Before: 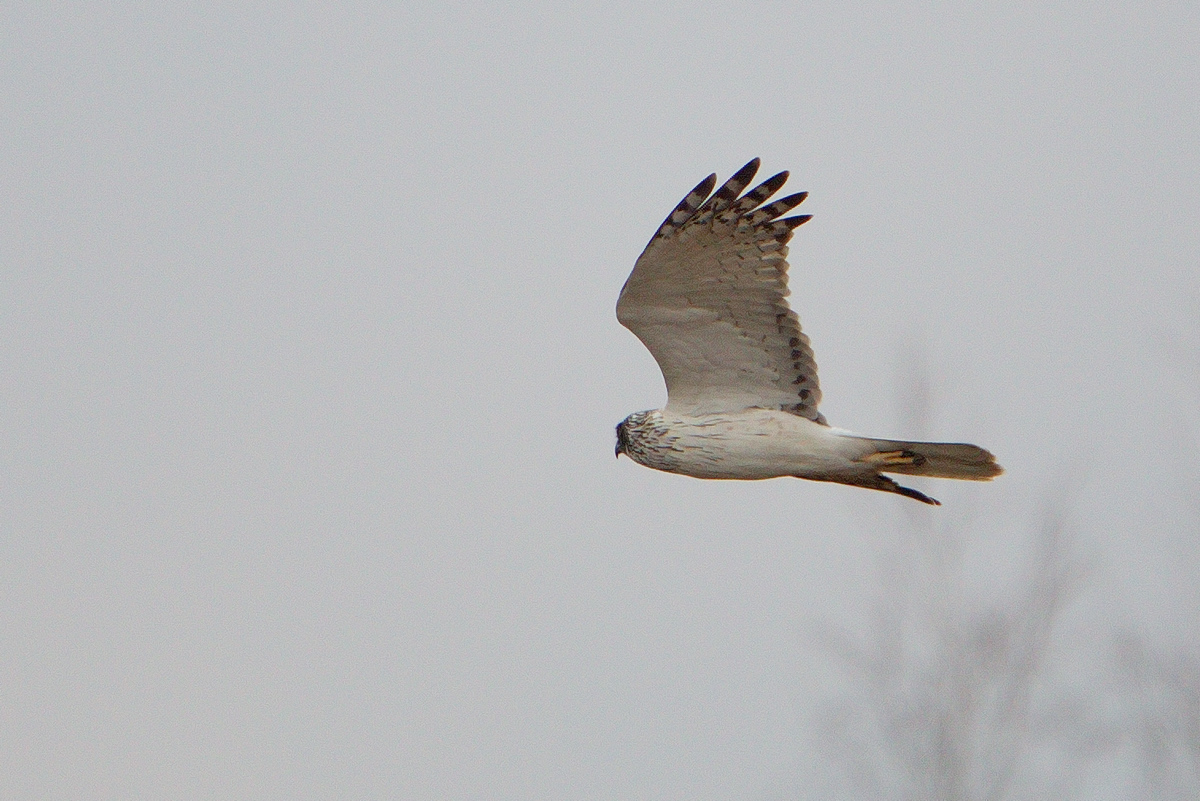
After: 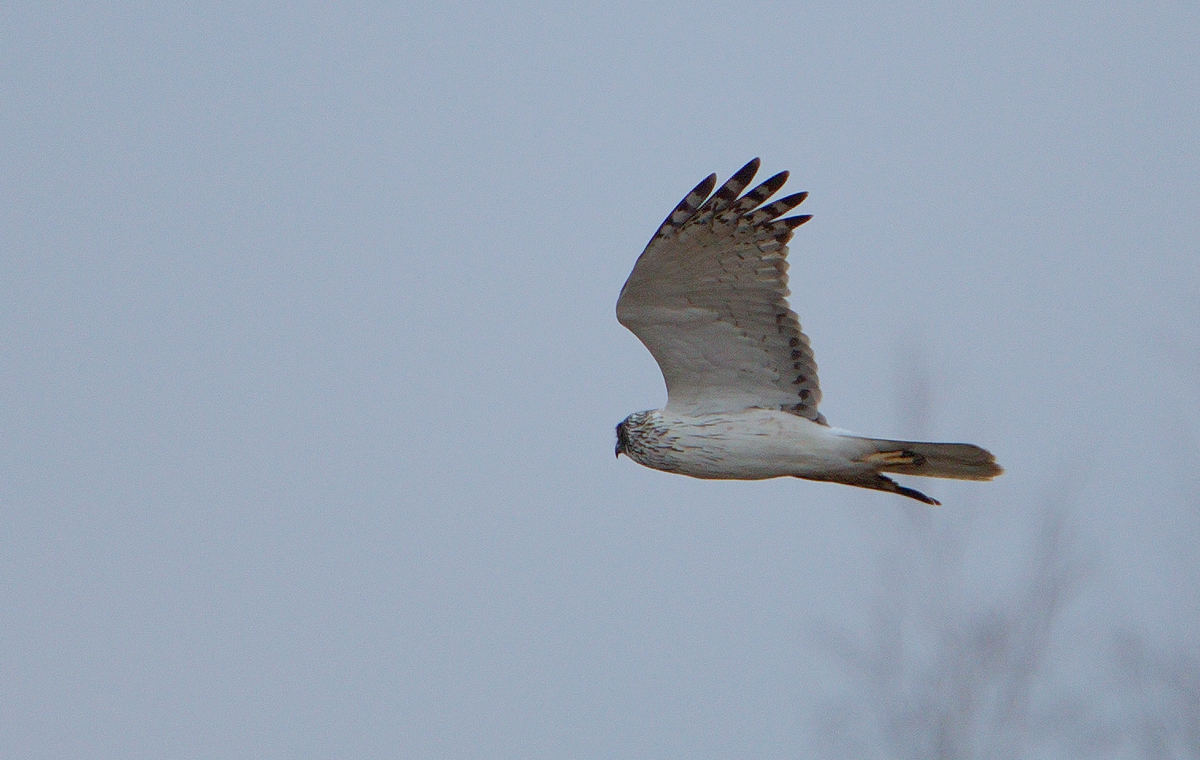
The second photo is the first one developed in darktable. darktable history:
exposure: exposure 0.296 EV, compensate exposure bias true, compensate highlight preservation false
crop and rotate: top 0.003%, bottom 5.06%
color calibration: gray › normalize channels true, x 0.371, y 0.377, temperature 4289.15 K, gamut compression 0.021
